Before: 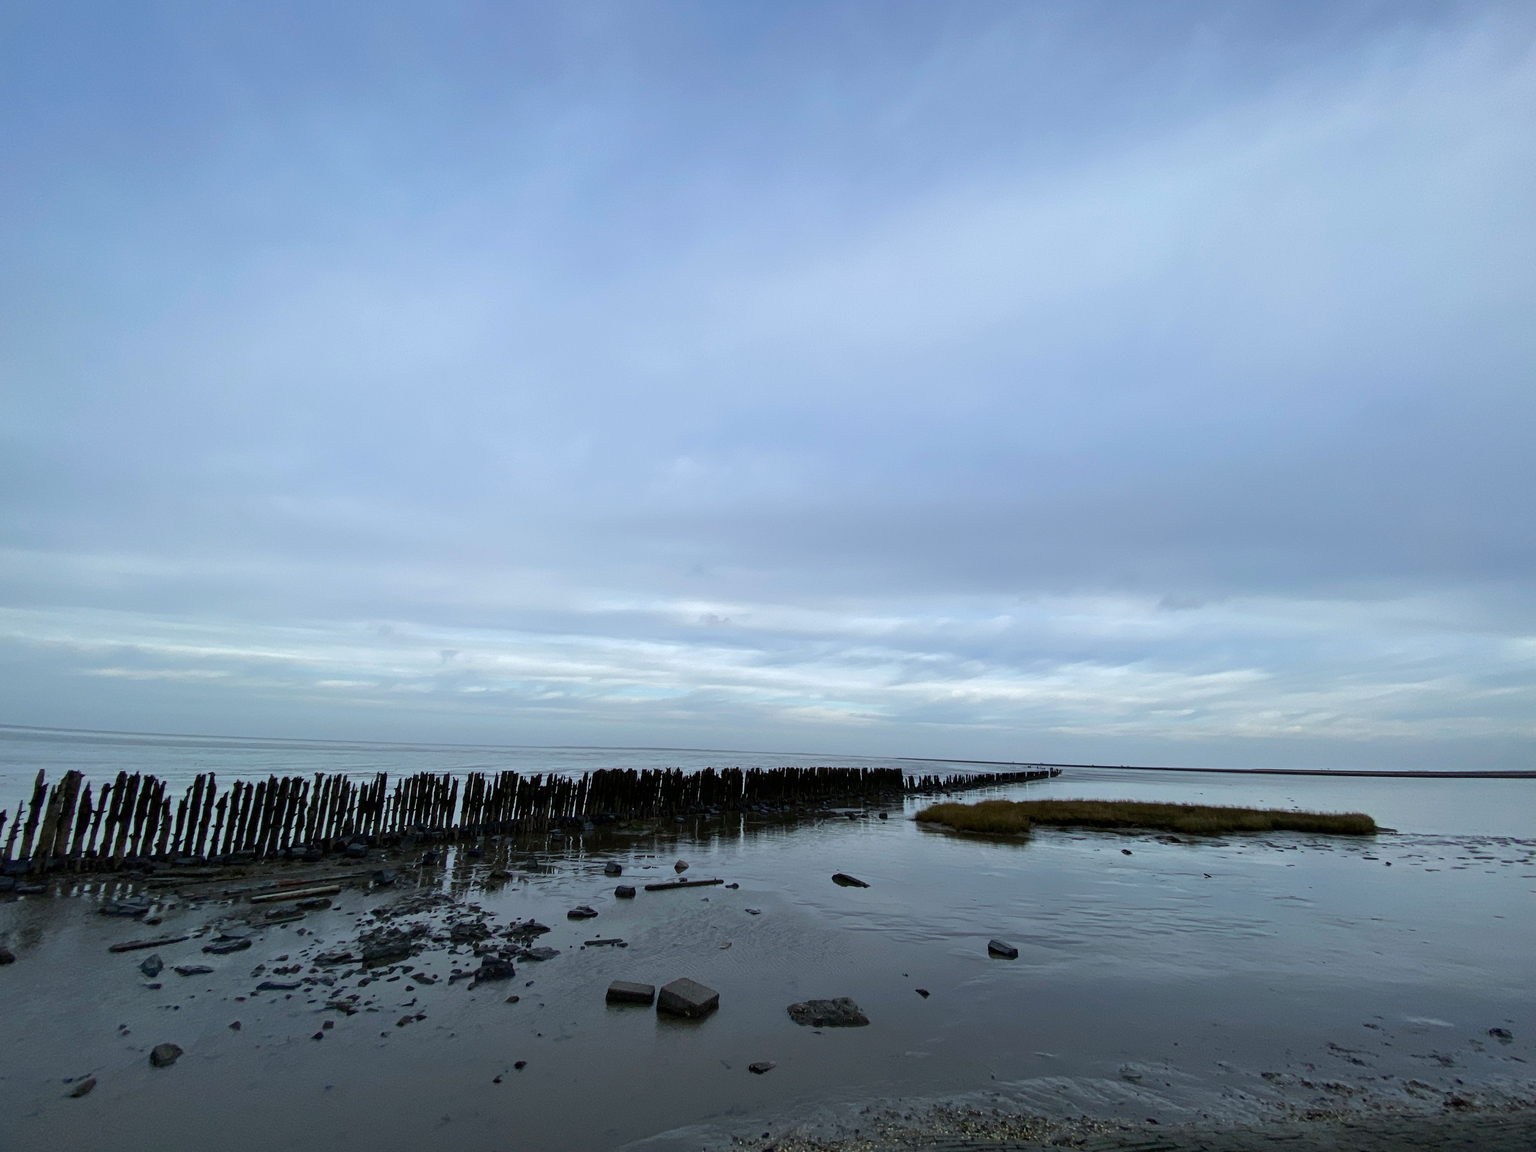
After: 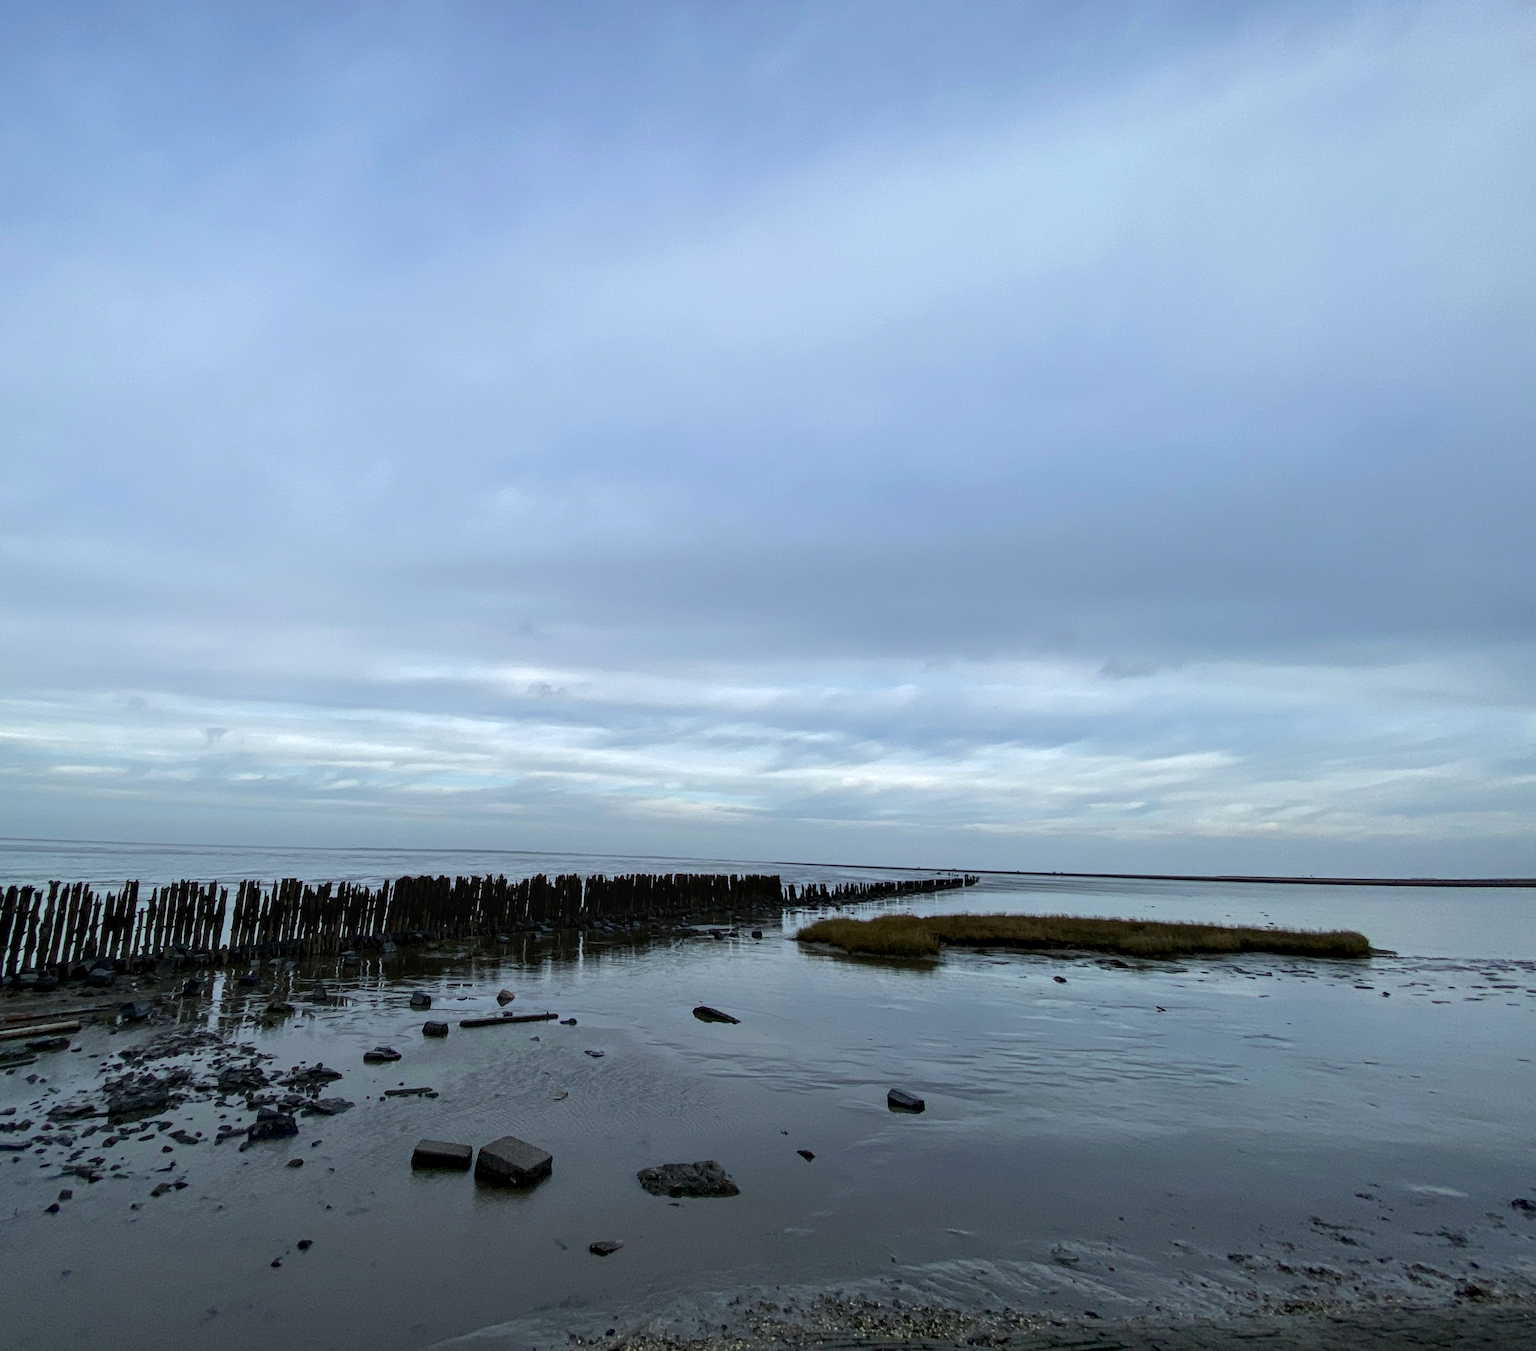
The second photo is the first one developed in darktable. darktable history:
vibrance: on, module defaults
local contrast: on, module defaults
crop and rotate: left 17.959%, top 5.771%, right 1.742%
